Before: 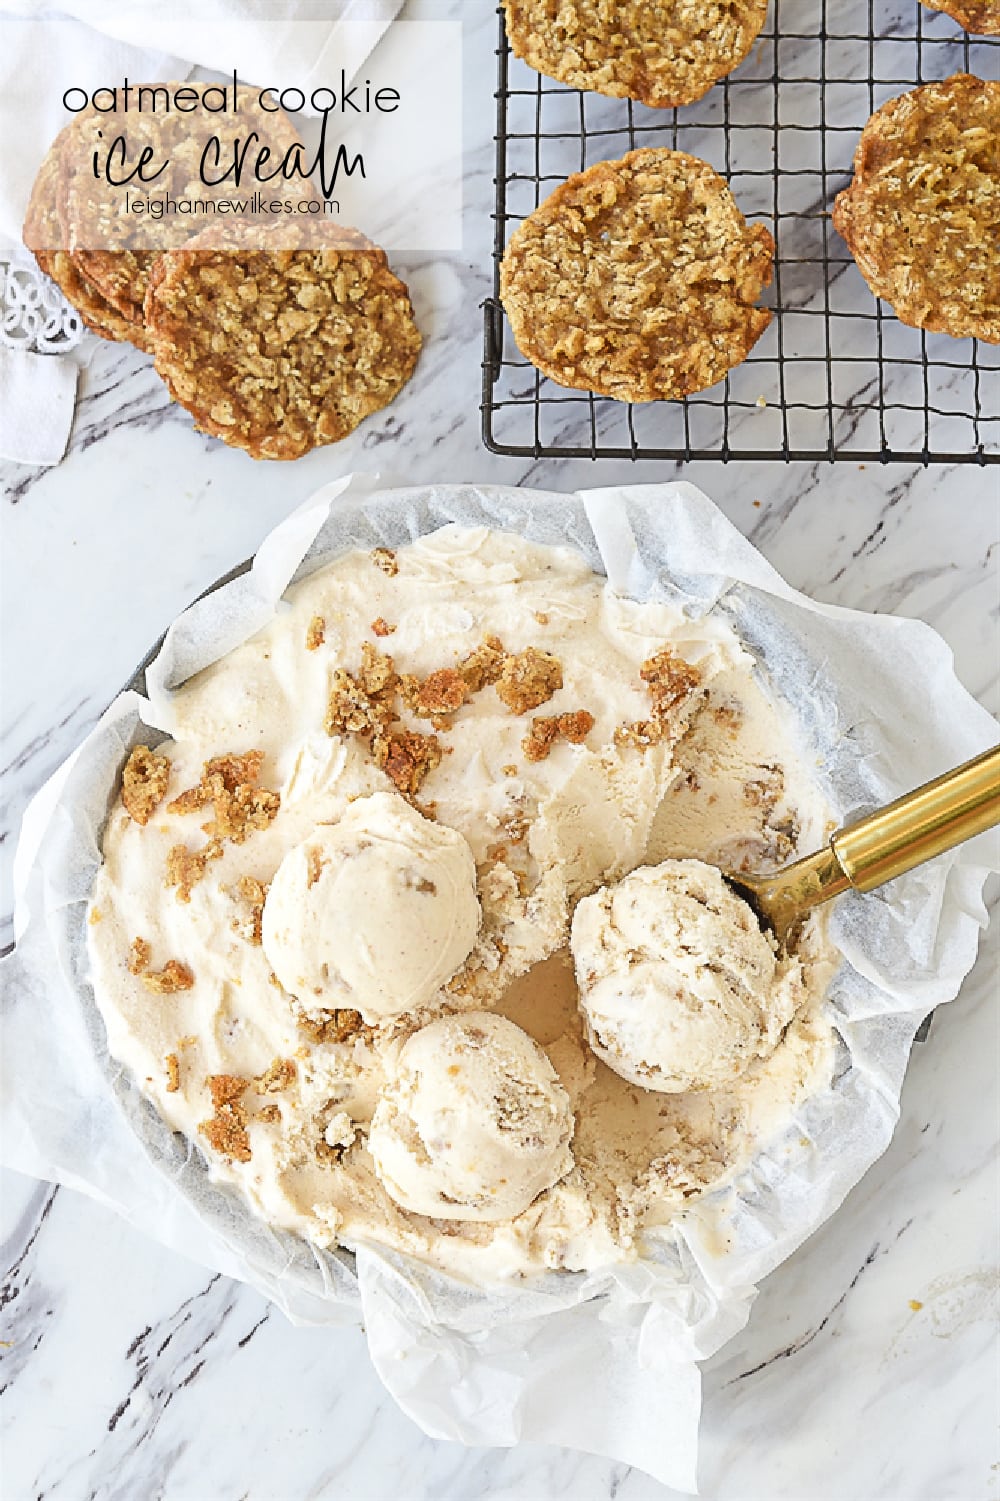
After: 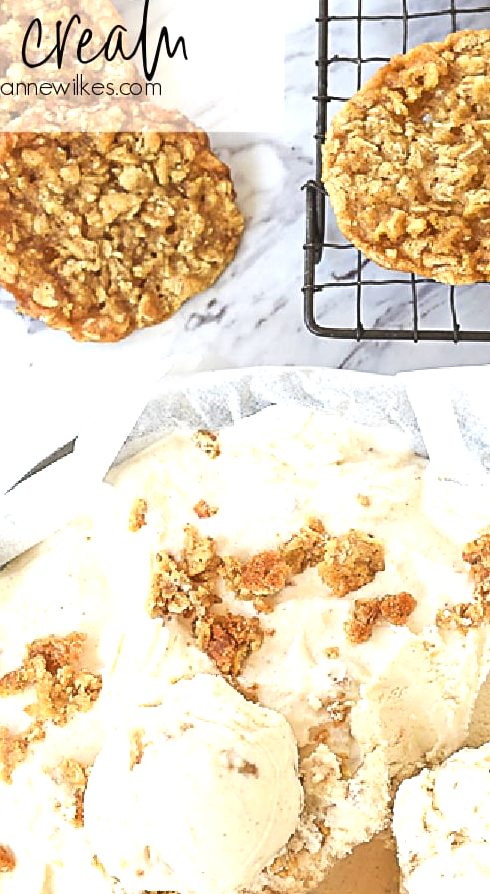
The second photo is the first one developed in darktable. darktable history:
crop: left 17.815%, top 7.904%, right 33.099%, bottom 32.481%
exposure: black level correction 0, exposure 0.594 EV, compensate highlight preservation false
